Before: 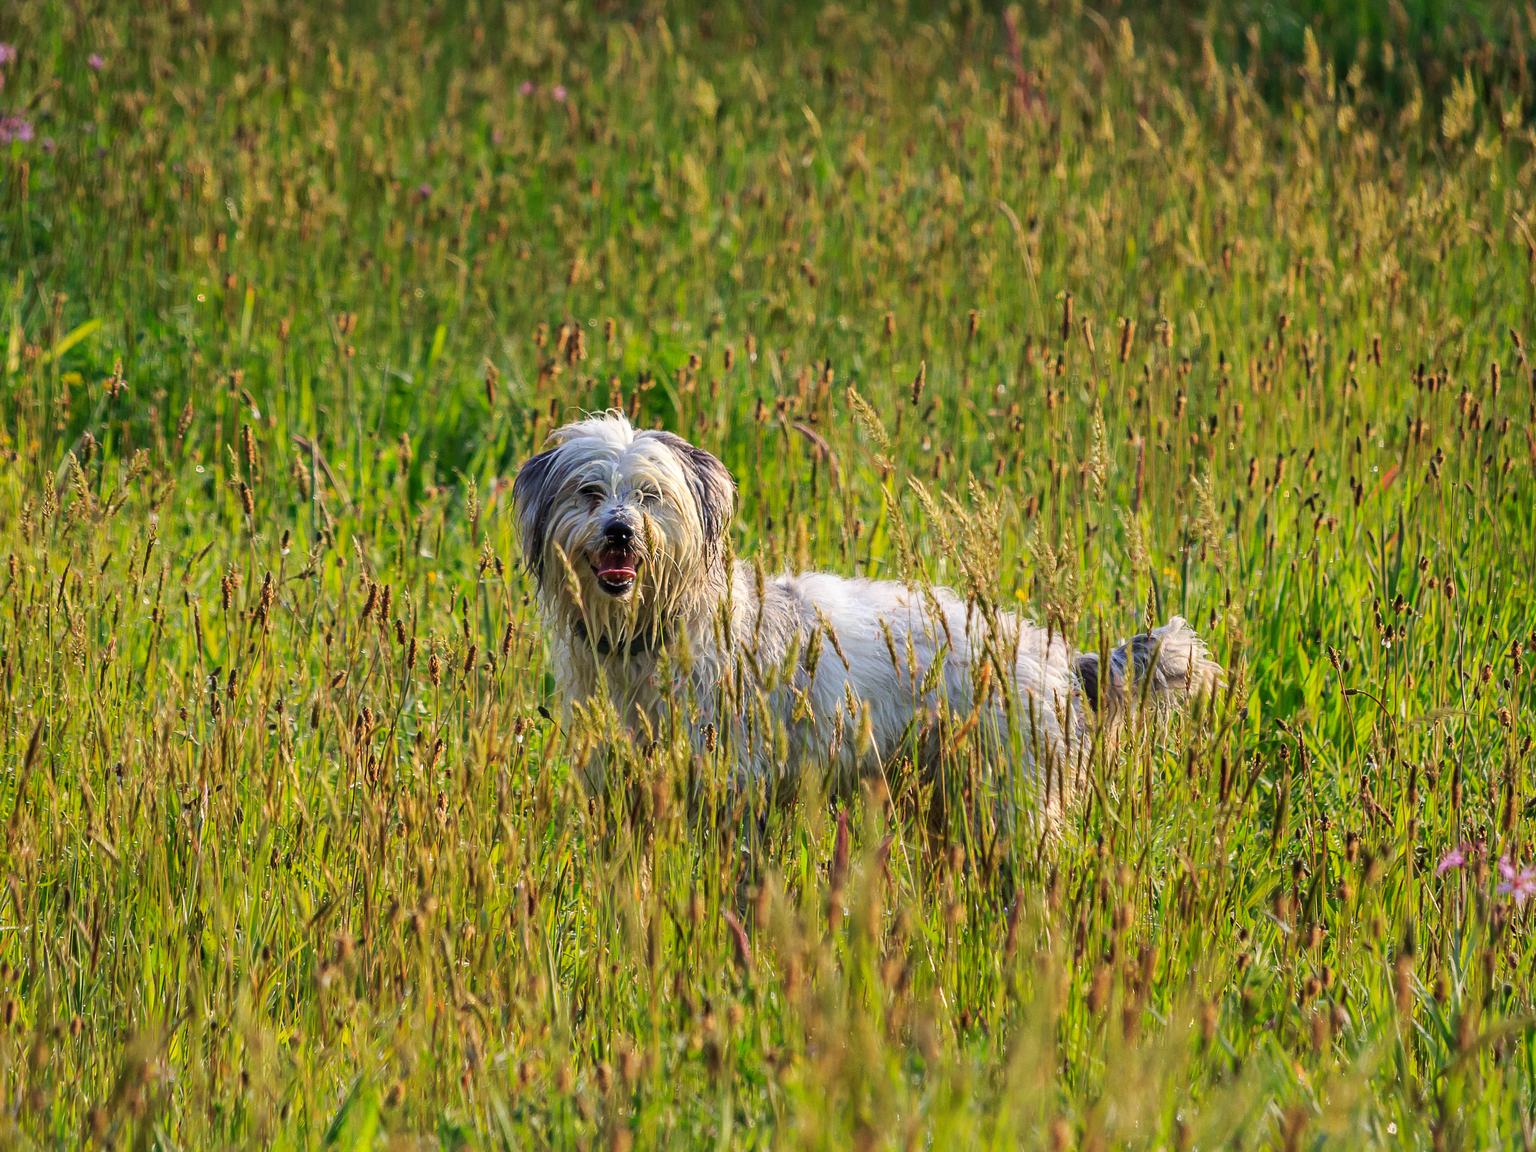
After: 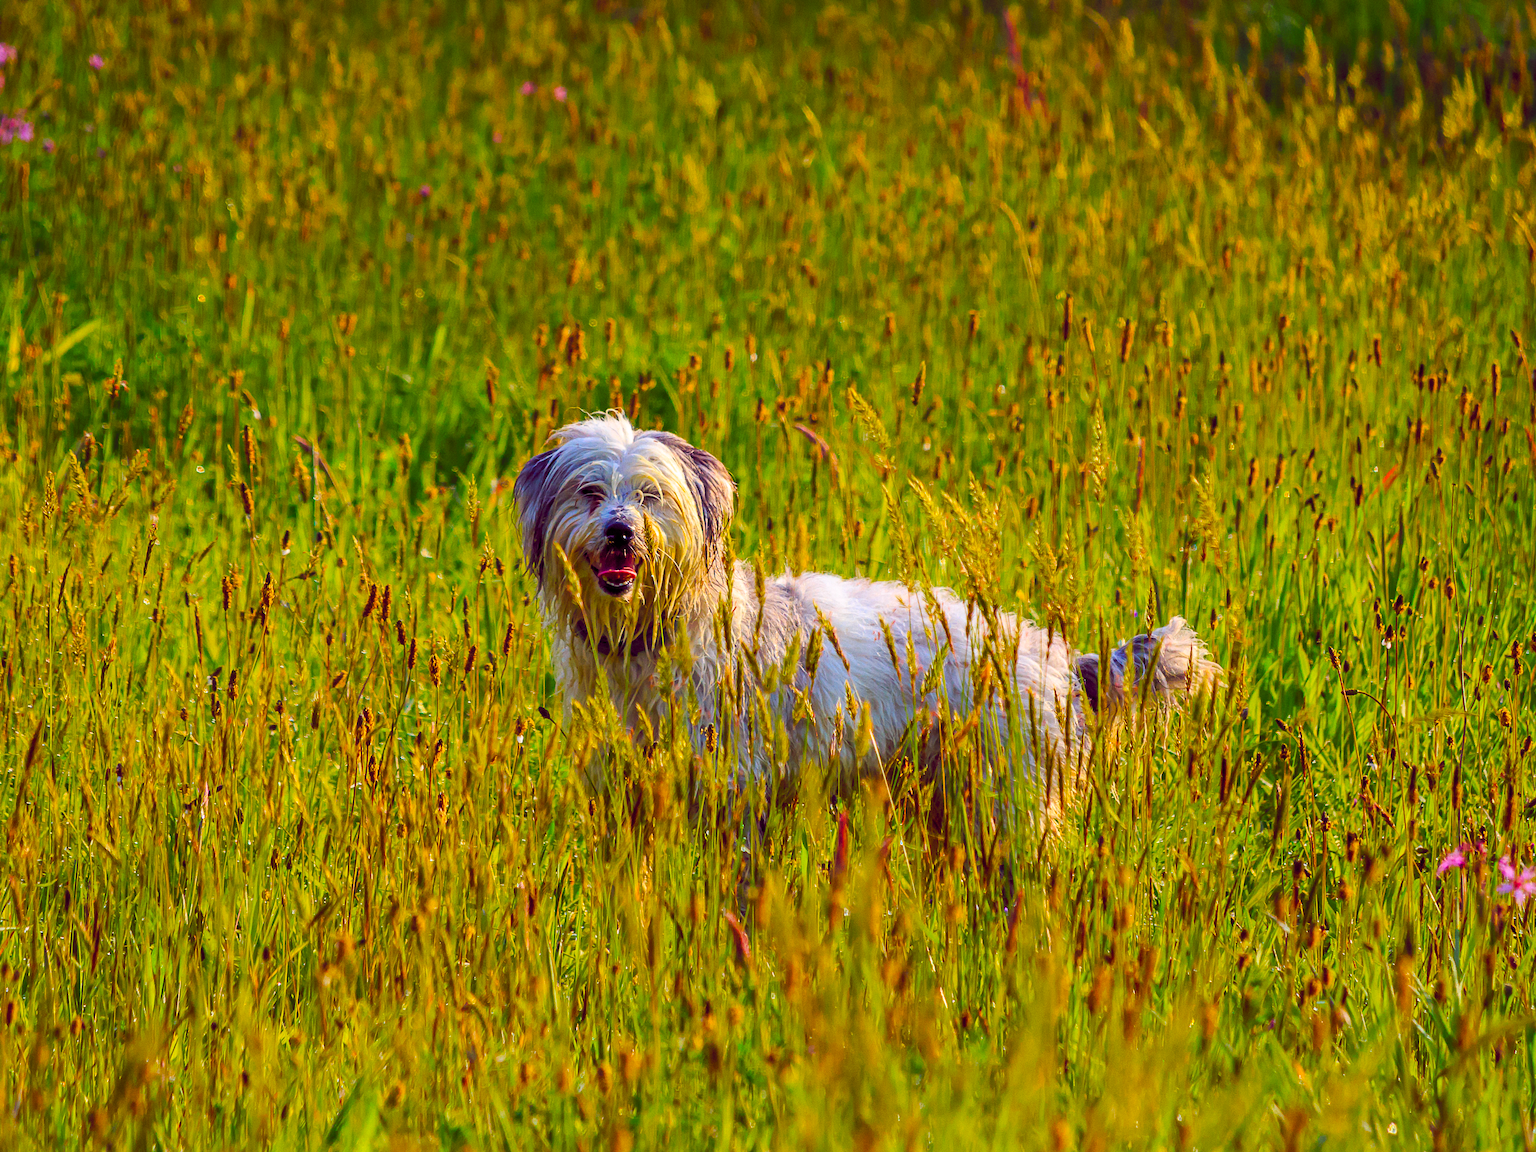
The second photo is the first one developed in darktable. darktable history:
color balance rgb: global offset › chroma 0.281%, global offset › hue 319.36°, linear chroma grading › global chroma 42.533%, perceptual saturation grading › global saturation 33.611%, global vibrance 10.745%
